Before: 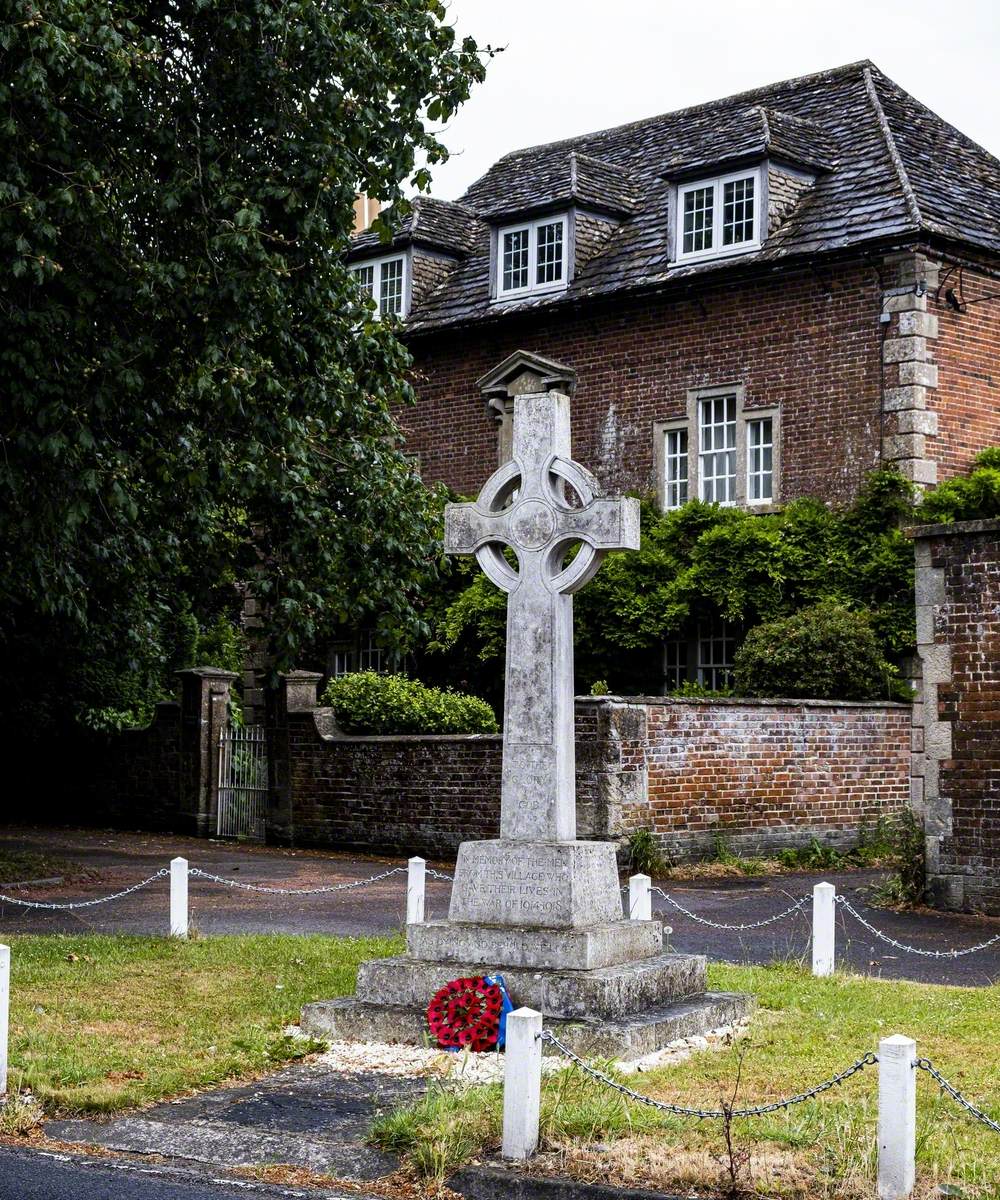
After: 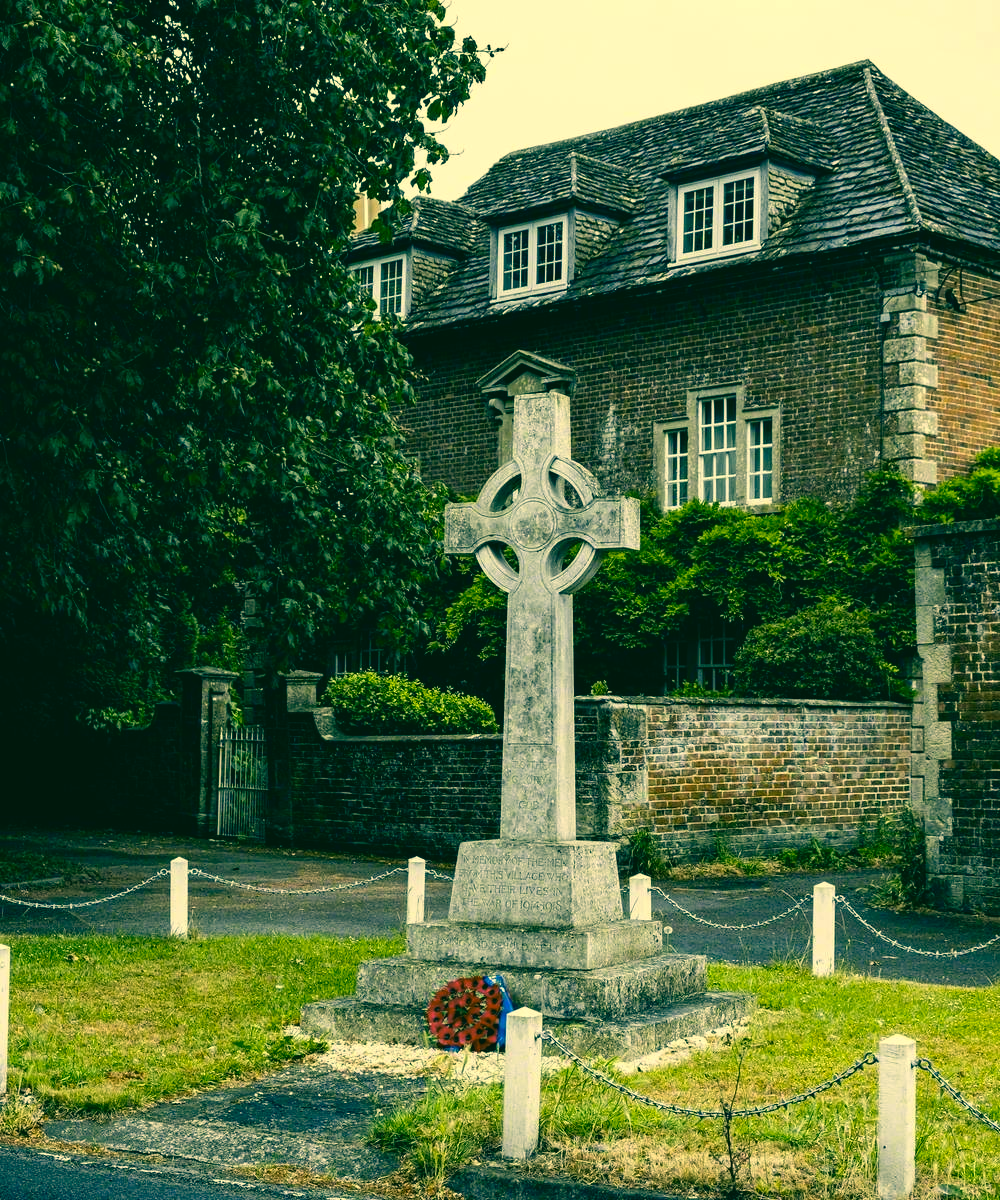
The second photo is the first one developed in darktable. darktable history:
color correction: highlights a* 2.22, highlights b* 34.5, shadows a* -36.22, shadows b* -5.99
